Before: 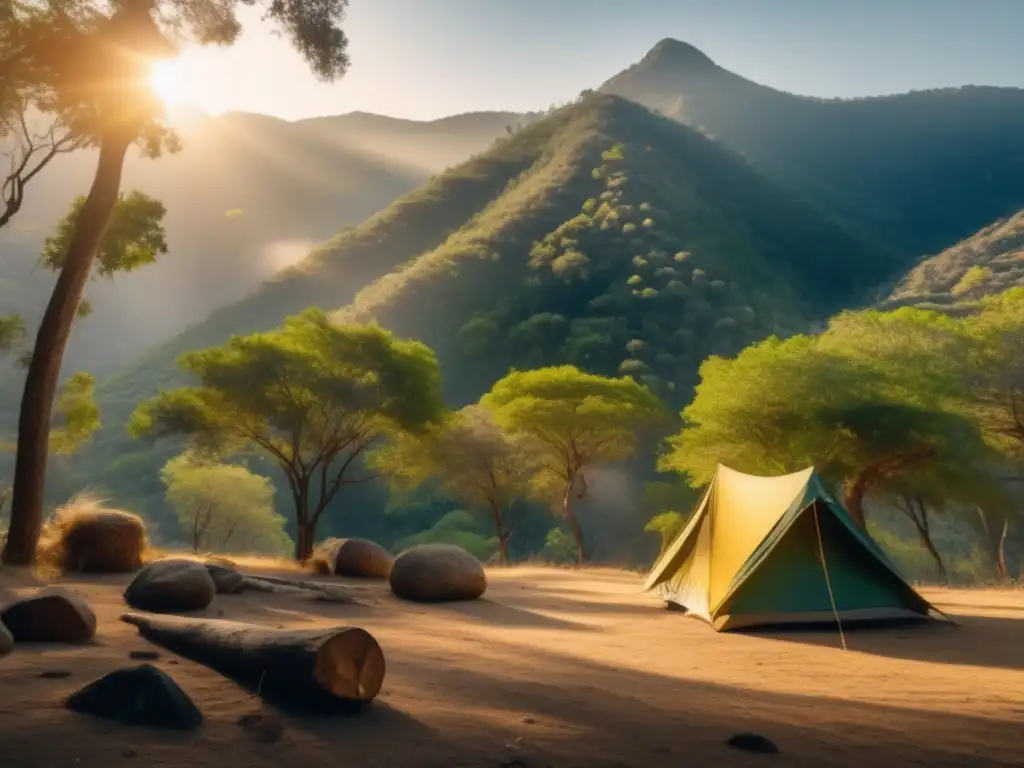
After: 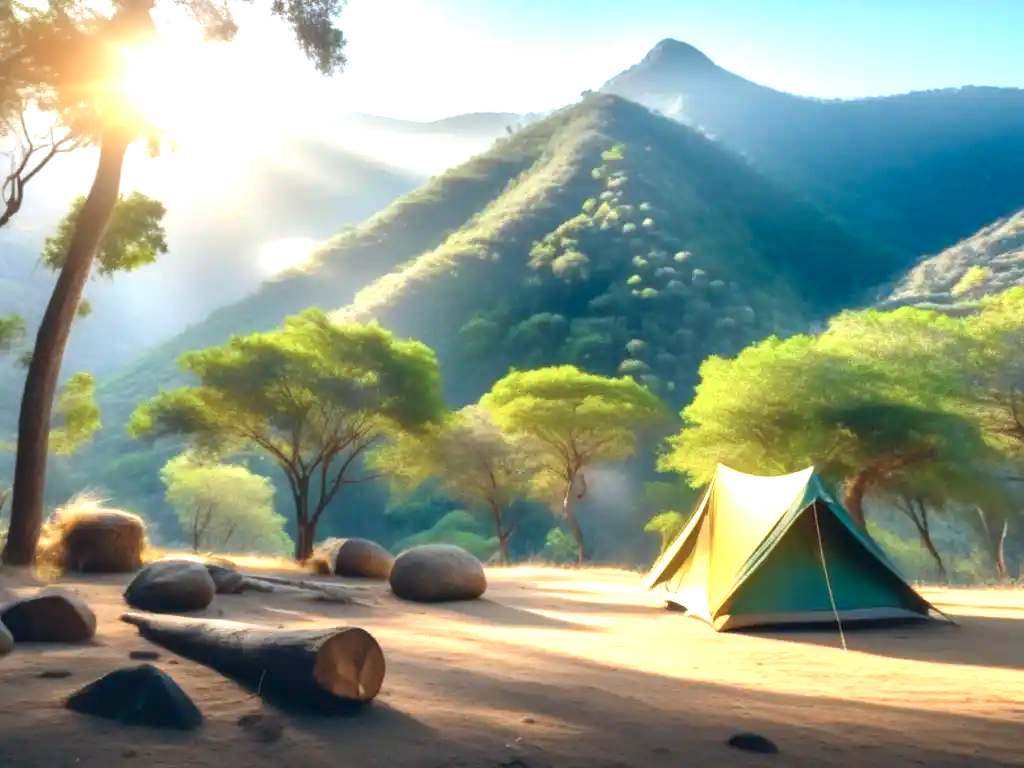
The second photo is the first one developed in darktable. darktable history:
exposure: black level correction 0, exposure 1.365 EV, compensate highlight preservation false
color calibration: x 0.382, y 0.372, temperature 3890.67 K
